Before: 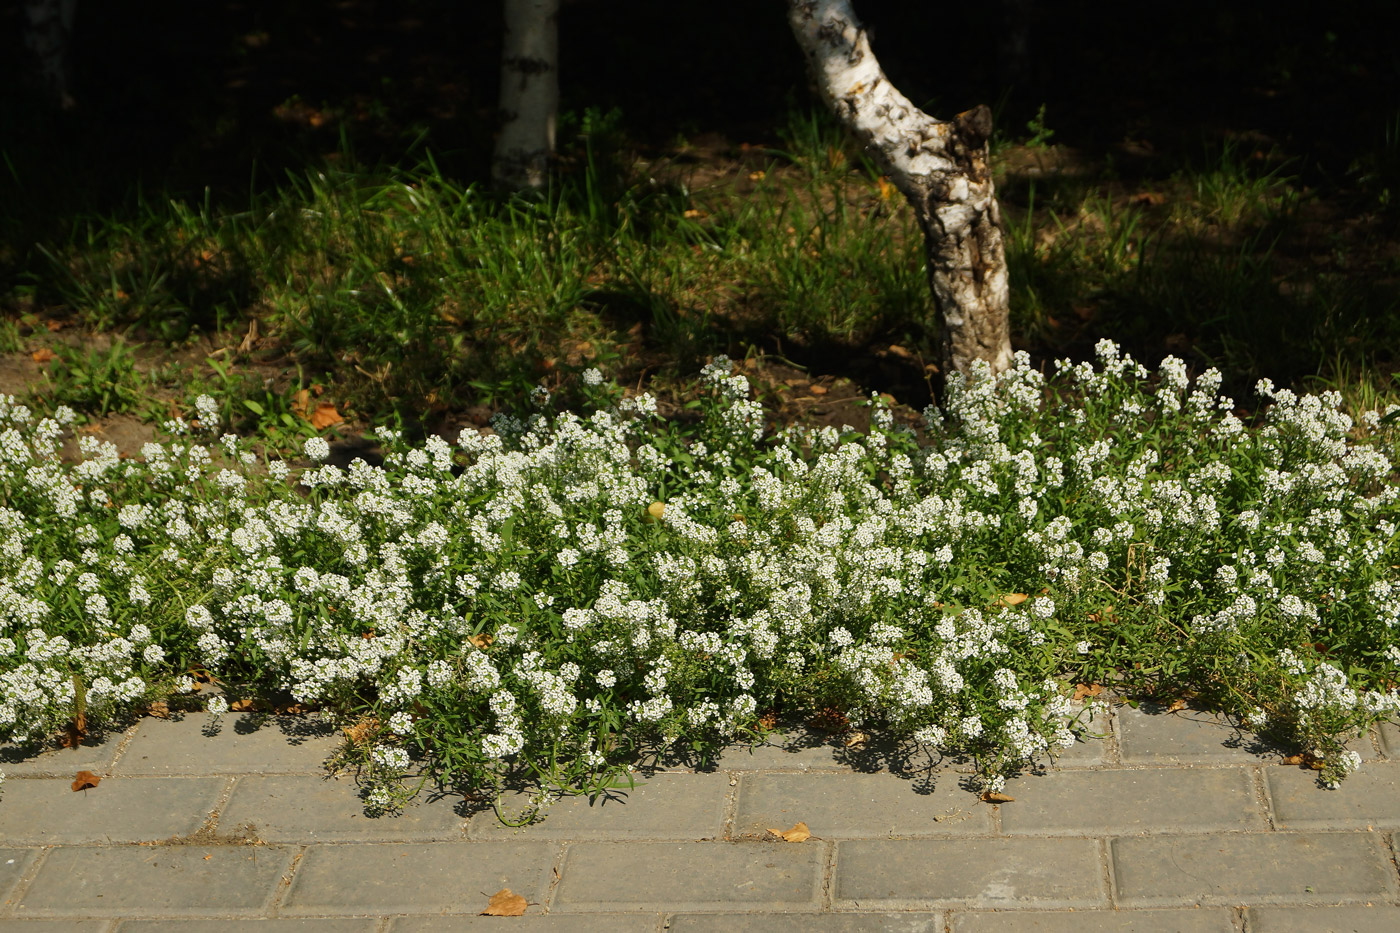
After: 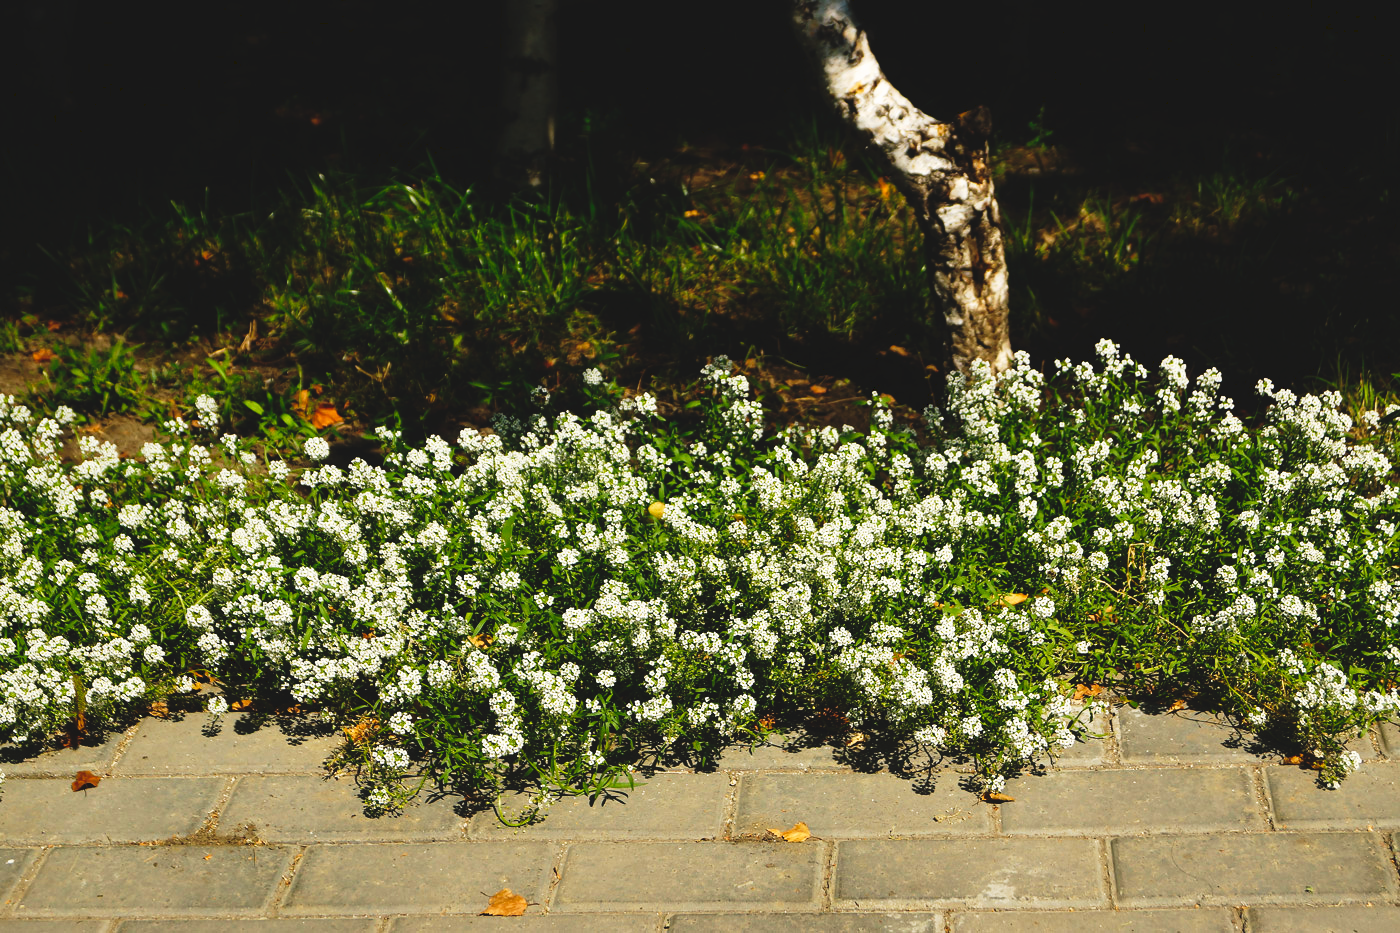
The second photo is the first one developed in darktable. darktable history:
tone curve: curves: ch0 [(0, 0) (0.003, 0.082) (0.011, 0.082) (0.025, 0.088) (0.044, 0.088) (0.069, 0.093) (0.1, 0.101) (0.136, 0.109) (0.177, 0.129) (0.224, 0.155) (0.277, 0.214) (0.335, 0.289) (0.399, 0.378) (0.468, 0.476) (0.543, 0.589) (0.623, 0.713) (0.709, 0.826) (0.801, 0.908) (0.898, 0.98) (1, 1)], preserve colors none
